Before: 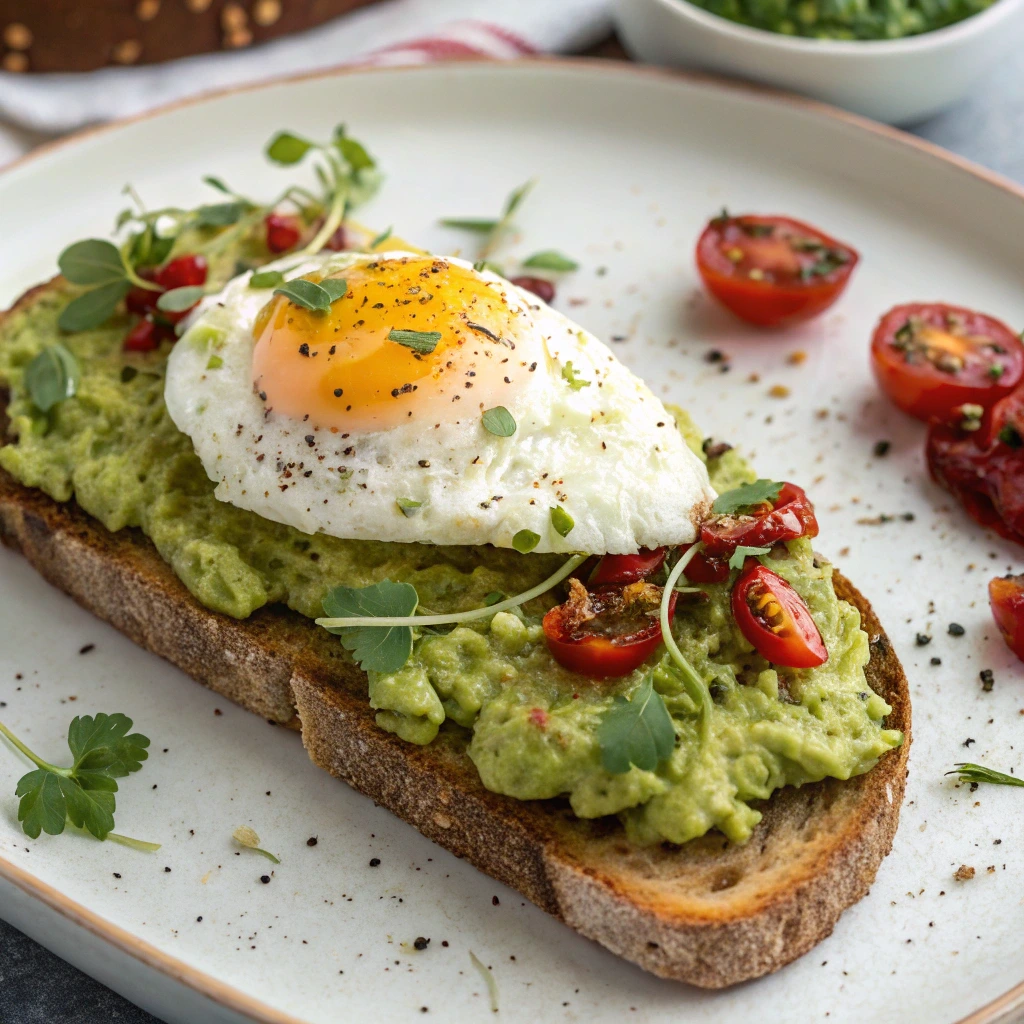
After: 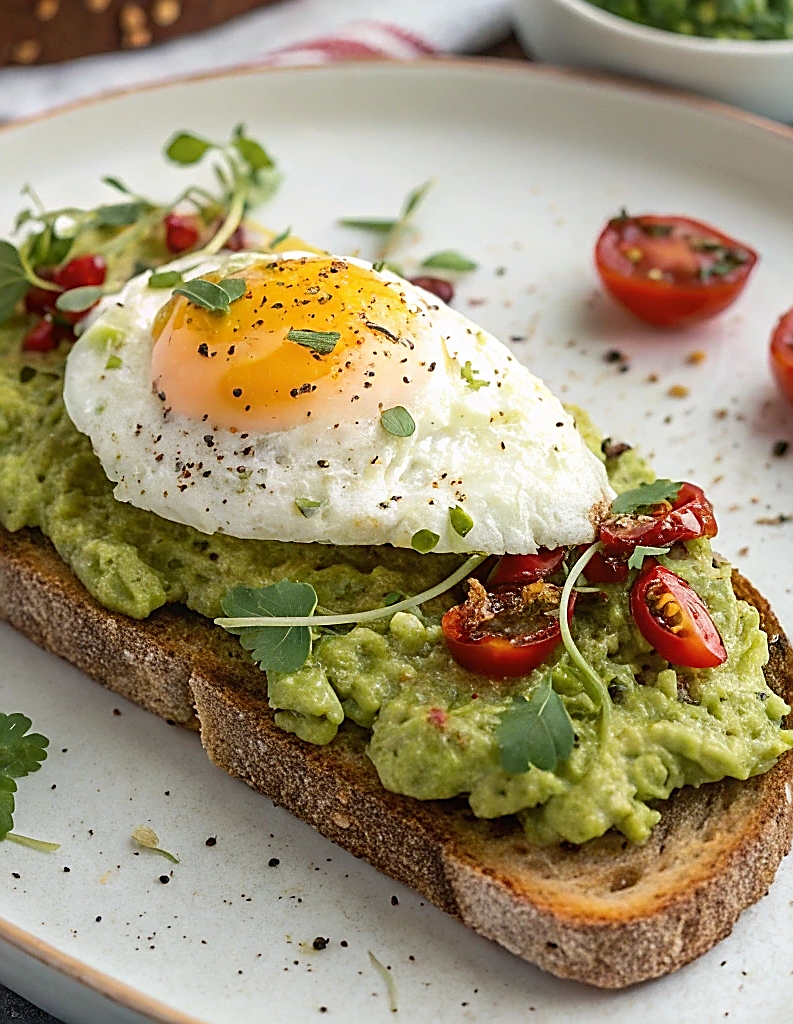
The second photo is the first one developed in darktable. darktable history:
crop: left 9.88%, right 12.664%
sharpen: radius 1.685, amount 1.294
